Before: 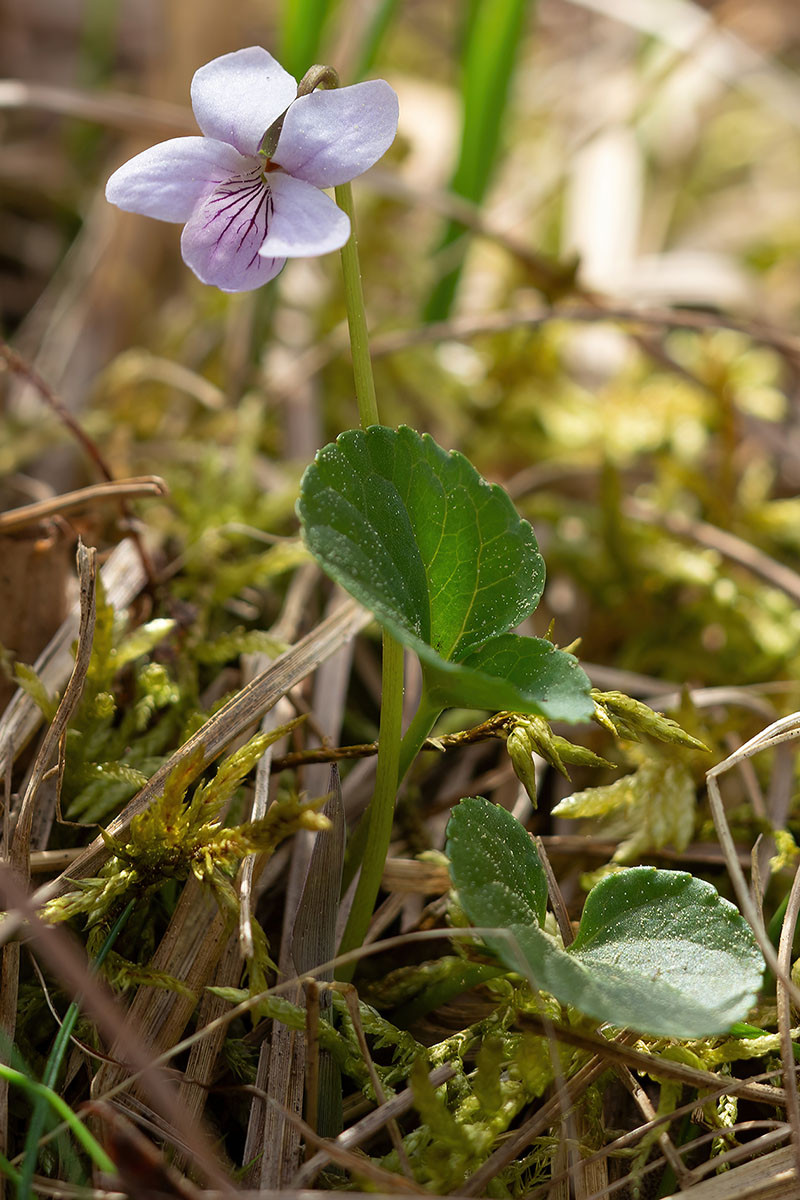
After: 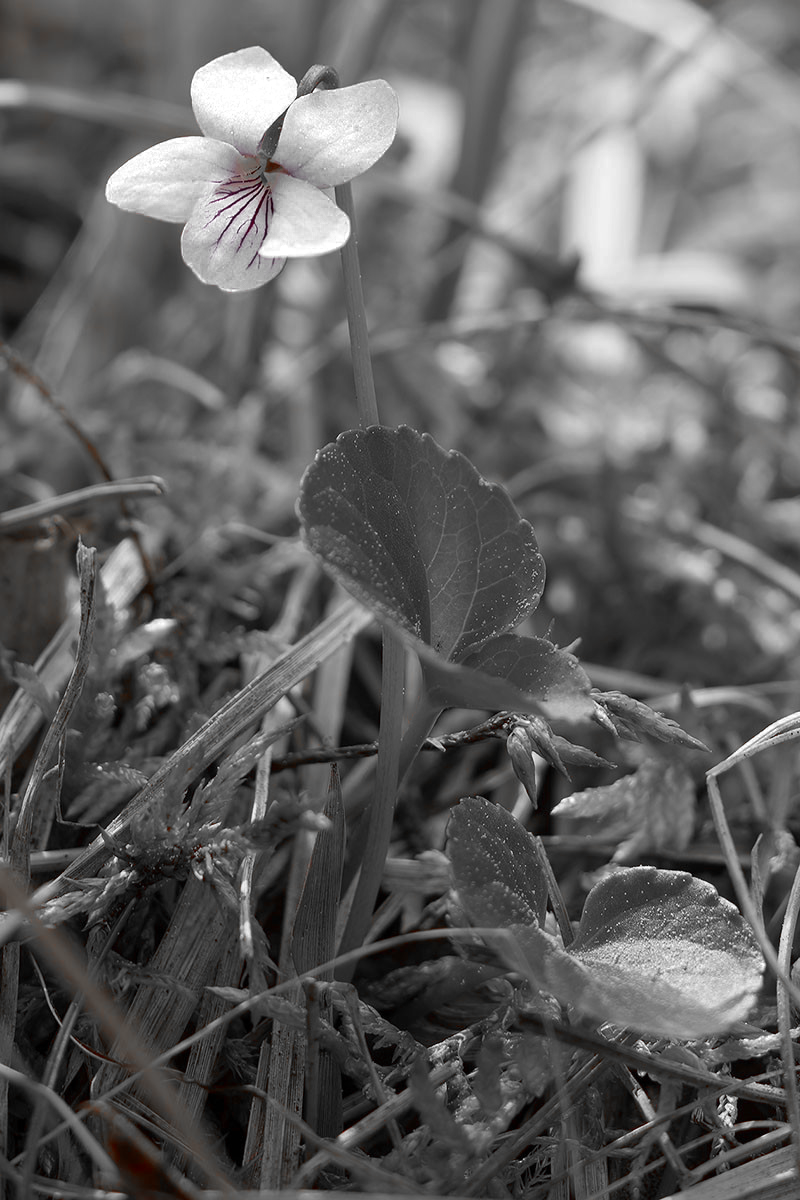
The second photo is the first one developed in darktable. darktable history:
color correction: highlights a* -8, highlights b* 3.1
base curve: curves: ch0 [(0, 0) (0.283, 0.295) (1, 1)], preserve colors none
color zones: curves: ch0 [(0, 0.352) (0.143, 0.407) (0.286, 0.386) (0.429, 0.431) (0.571, 0.829) (0.714, 0.853) (0.857, 0.833) (1, 0.352)]; ch1 [(0, 0.604) (0.072, 0.726) (0.096, 0.608) (0.205, 0.007) (0.571, -0.006) (0.839, -0.013) (0.857, -0.012) (1, 0.604)]
